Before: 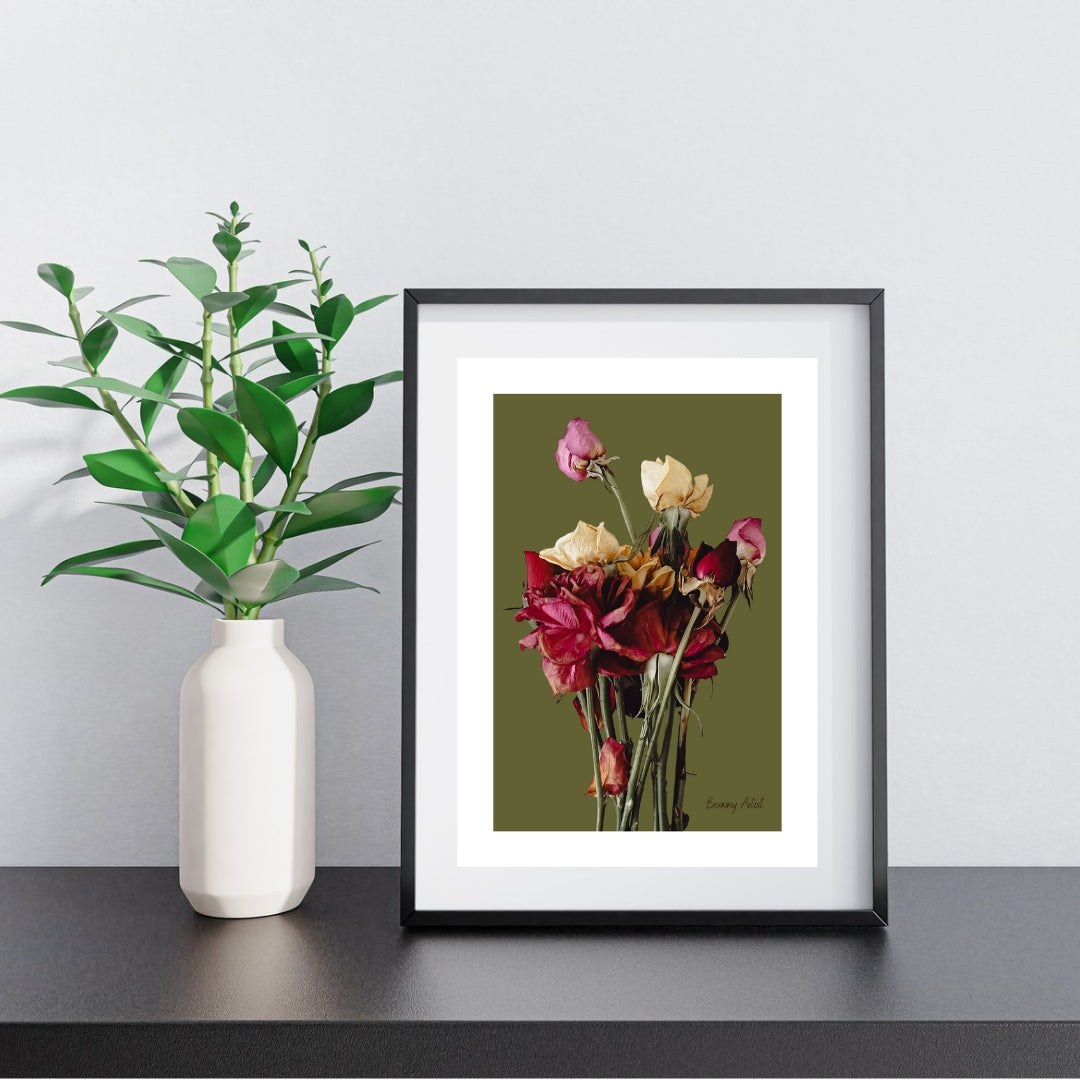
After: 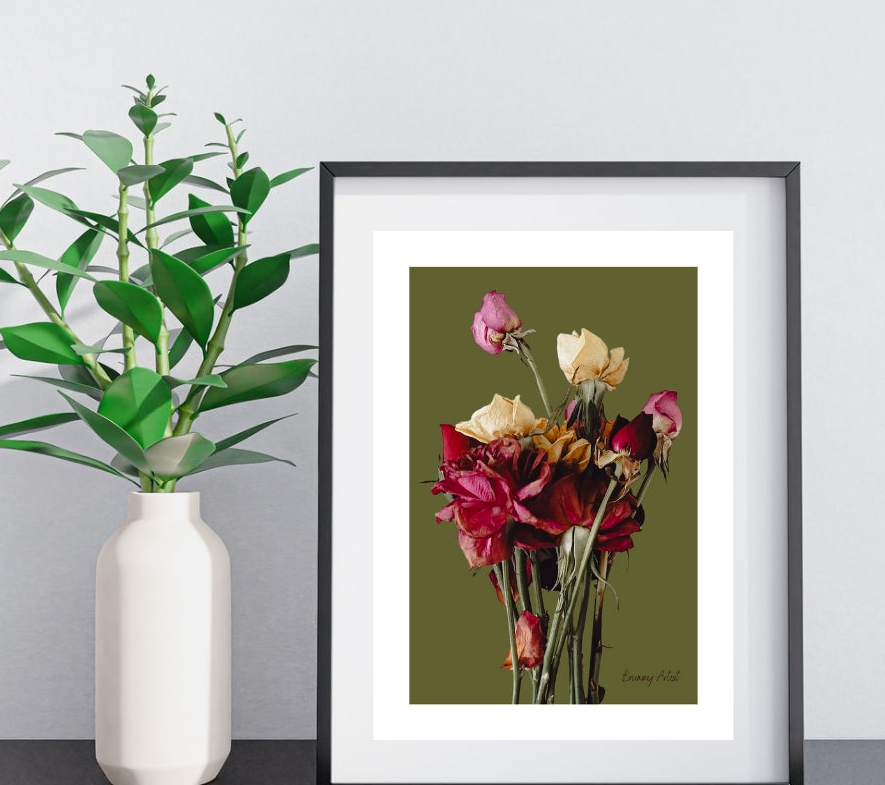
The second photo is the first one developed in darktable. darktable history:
crop: left 7.856%, top 11.836%, right 10.12%, bottom 15.387%
vibrance: on, module defaults
